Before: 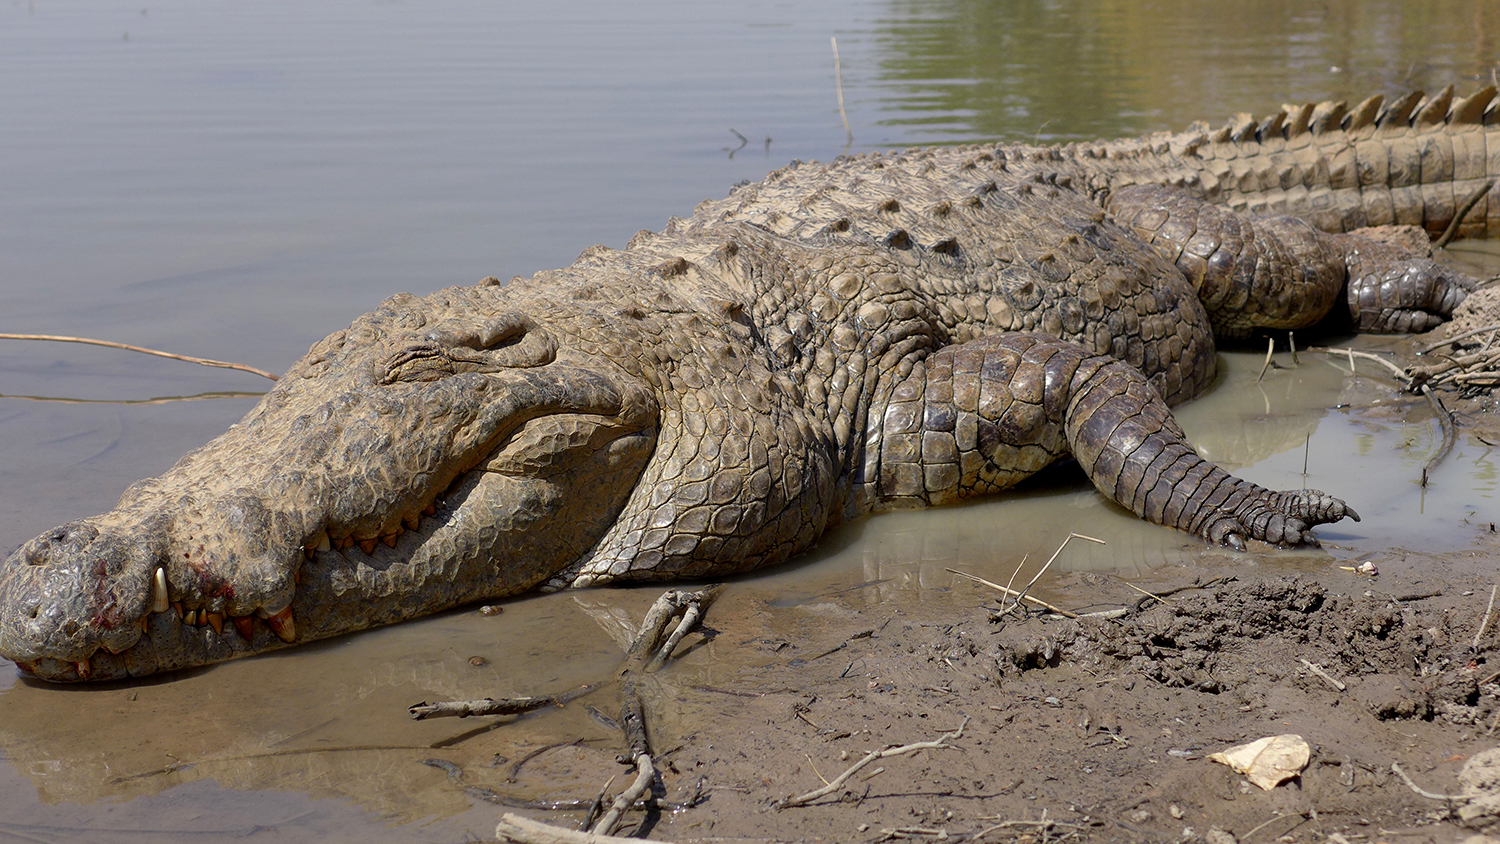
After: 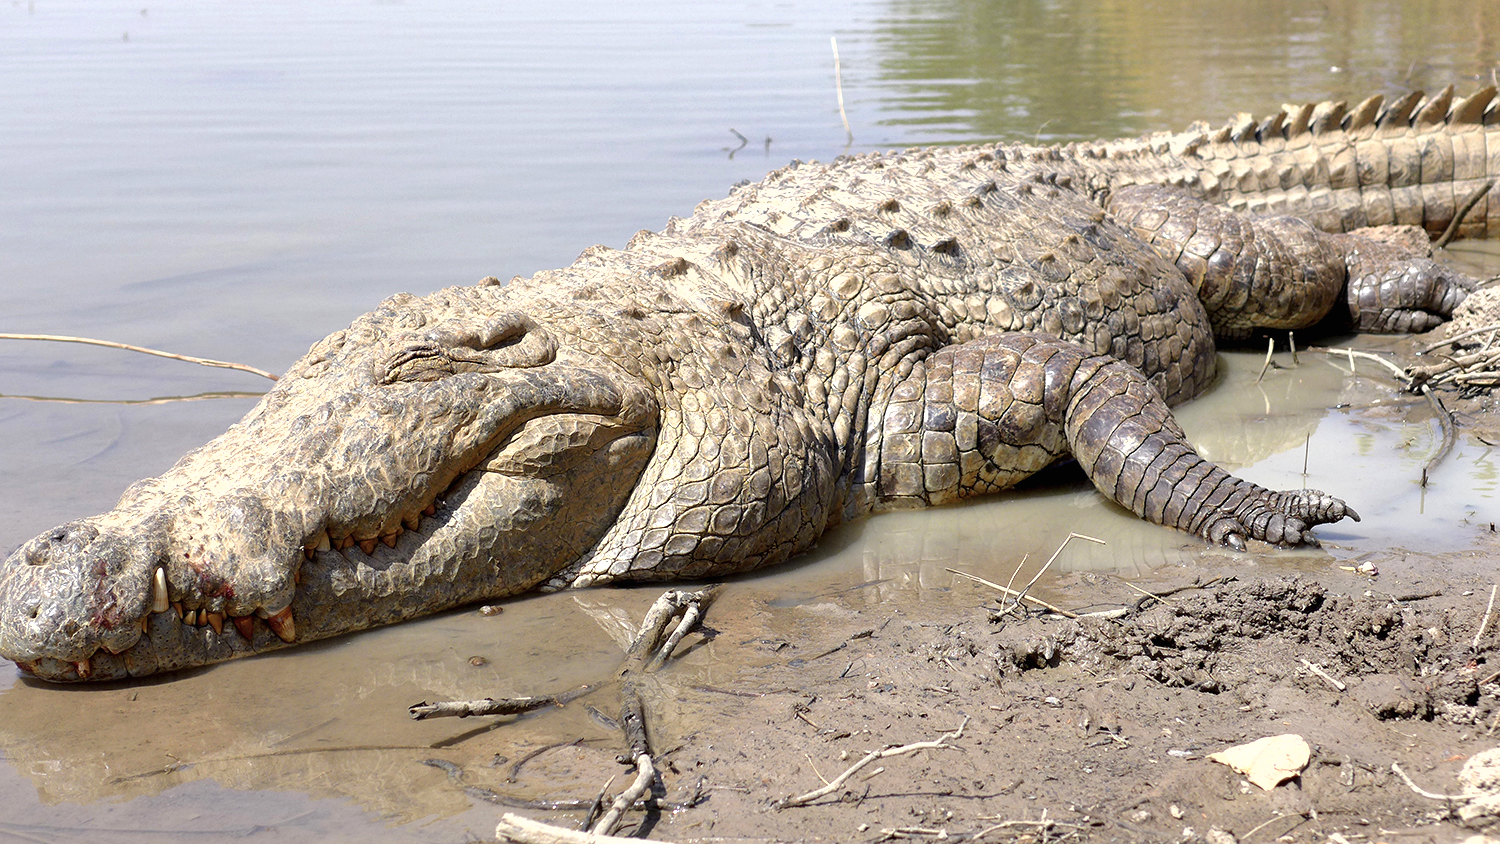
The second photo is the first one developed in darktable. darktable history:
exposure: black level correction 0, exposure 1.2 EV, compensate highlight preservation false
shadows and highlights: shadows -20.64, white point adjustment -1.88, highlights -34.77
color correction: highlights b* -0.062, saturation 0.794
